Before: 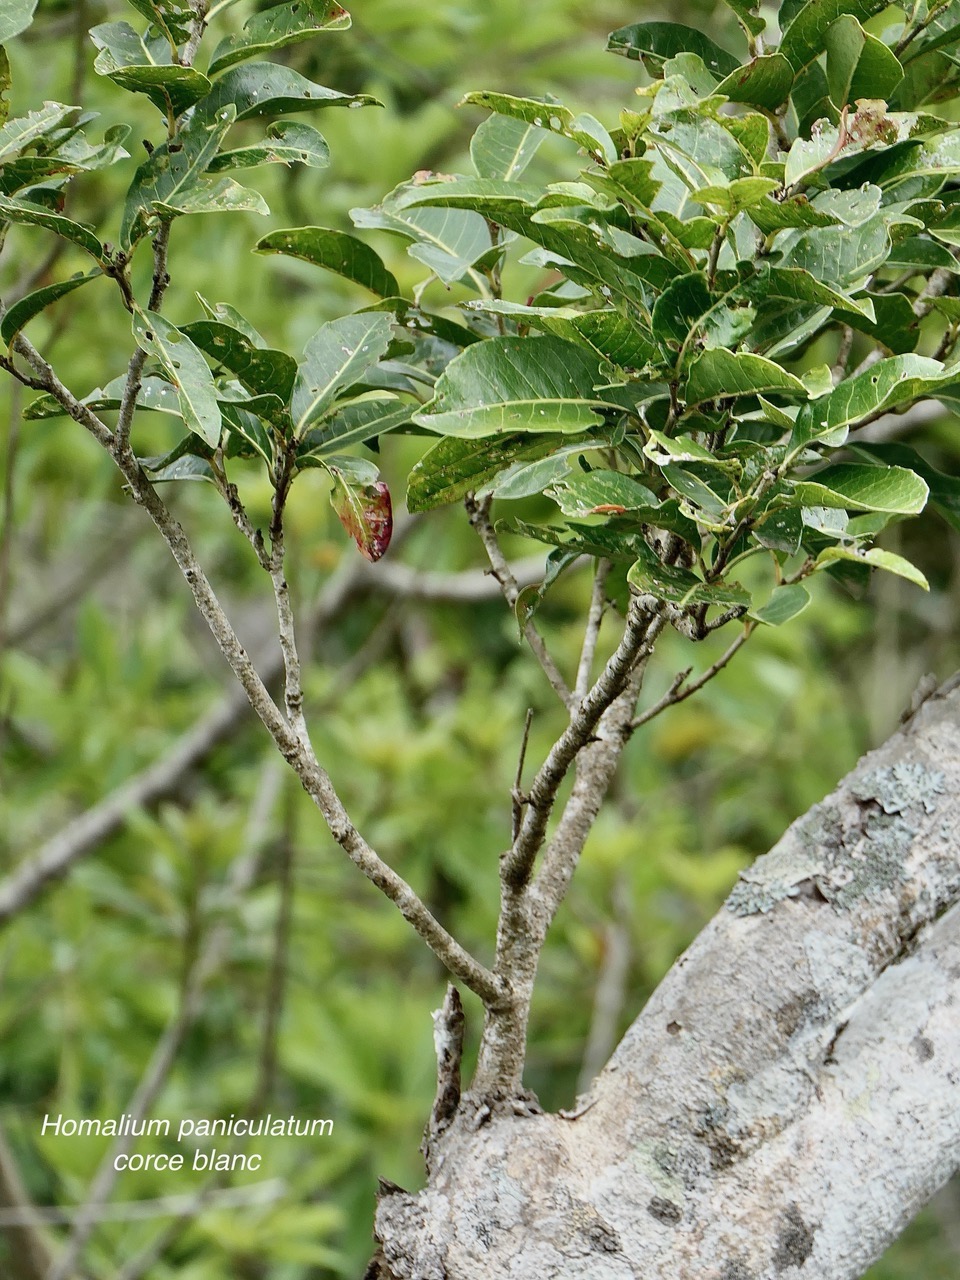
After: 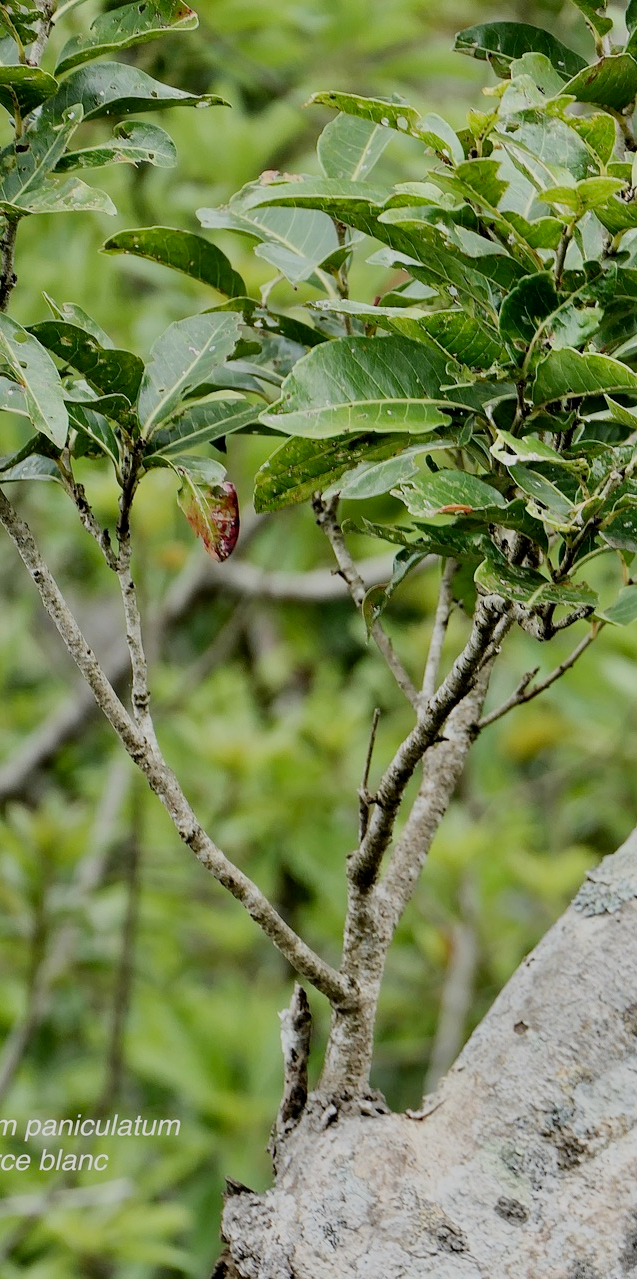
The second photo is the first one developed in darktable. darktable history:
tone equalizer: on, module defaults
filmic rgb: black relative exposure -7.65 EV, white relative exposure 4.56 EV, threshold 2.95 EV, hardness 3.61, enable highlight reconstruction true
crop and rotate: left 16.006%, right 17.634%
